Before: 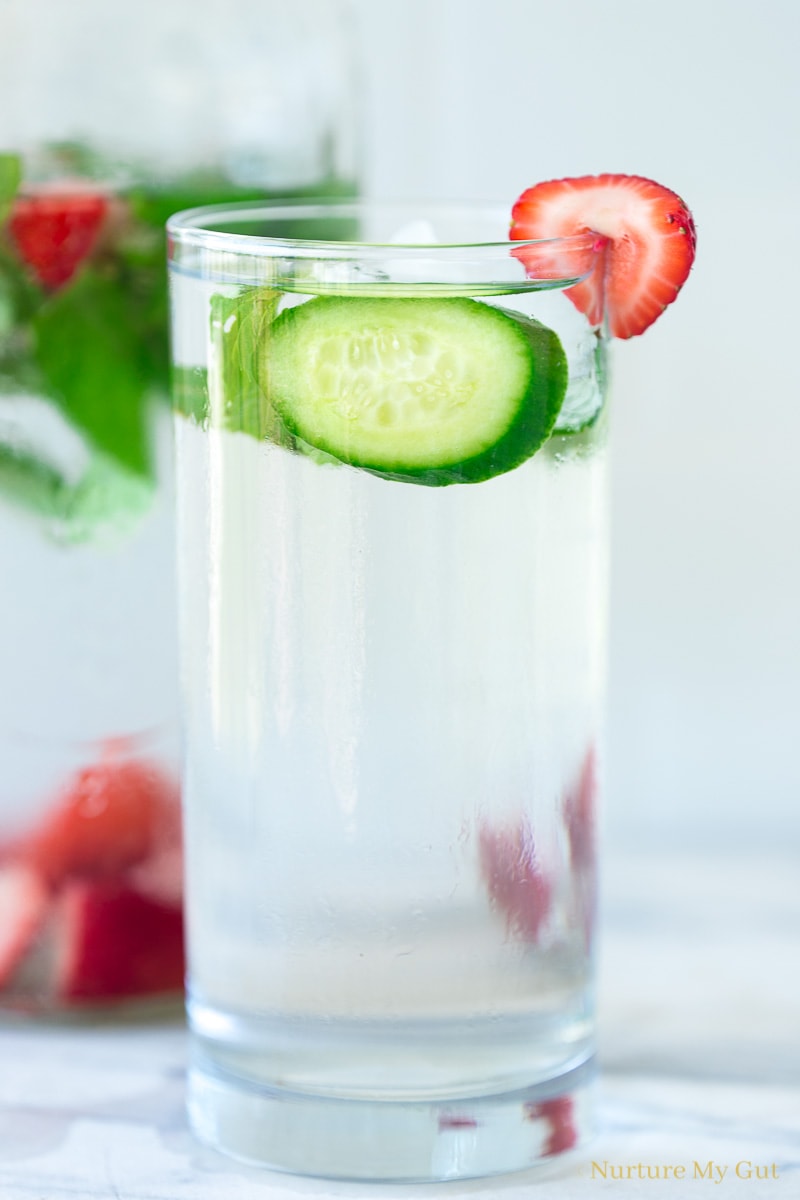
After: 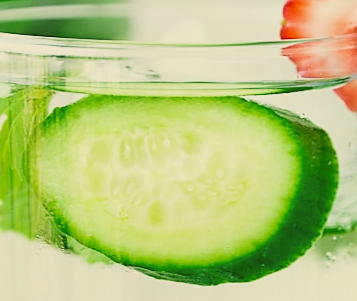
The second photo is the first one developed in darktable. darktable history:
color correction: highlights a* -1.43, highlights b* 10.12, shadows a* 0.395, shadows b* 19.35
filmic rgb: black relative exposure -5 EV, hardness 2.88, contrast 1.3, highlights saturation mix -30%
crop: left 28.64%, top 16.832%, right 26.637%, bottom 58.055%
white balance: red 0.982, blue 1.018
sharpen: radius 1.864, amount 0.398, threshold 1.271
color balance: lift [1.005, 0.99, 1.007, 1.01], gamma [1, 0.979, 1.011, 1.021], gain [0.923, 1.098, 1.025, 0.902], input saturation 90.45%, contrast 7.73%, output saturation 105.91%
